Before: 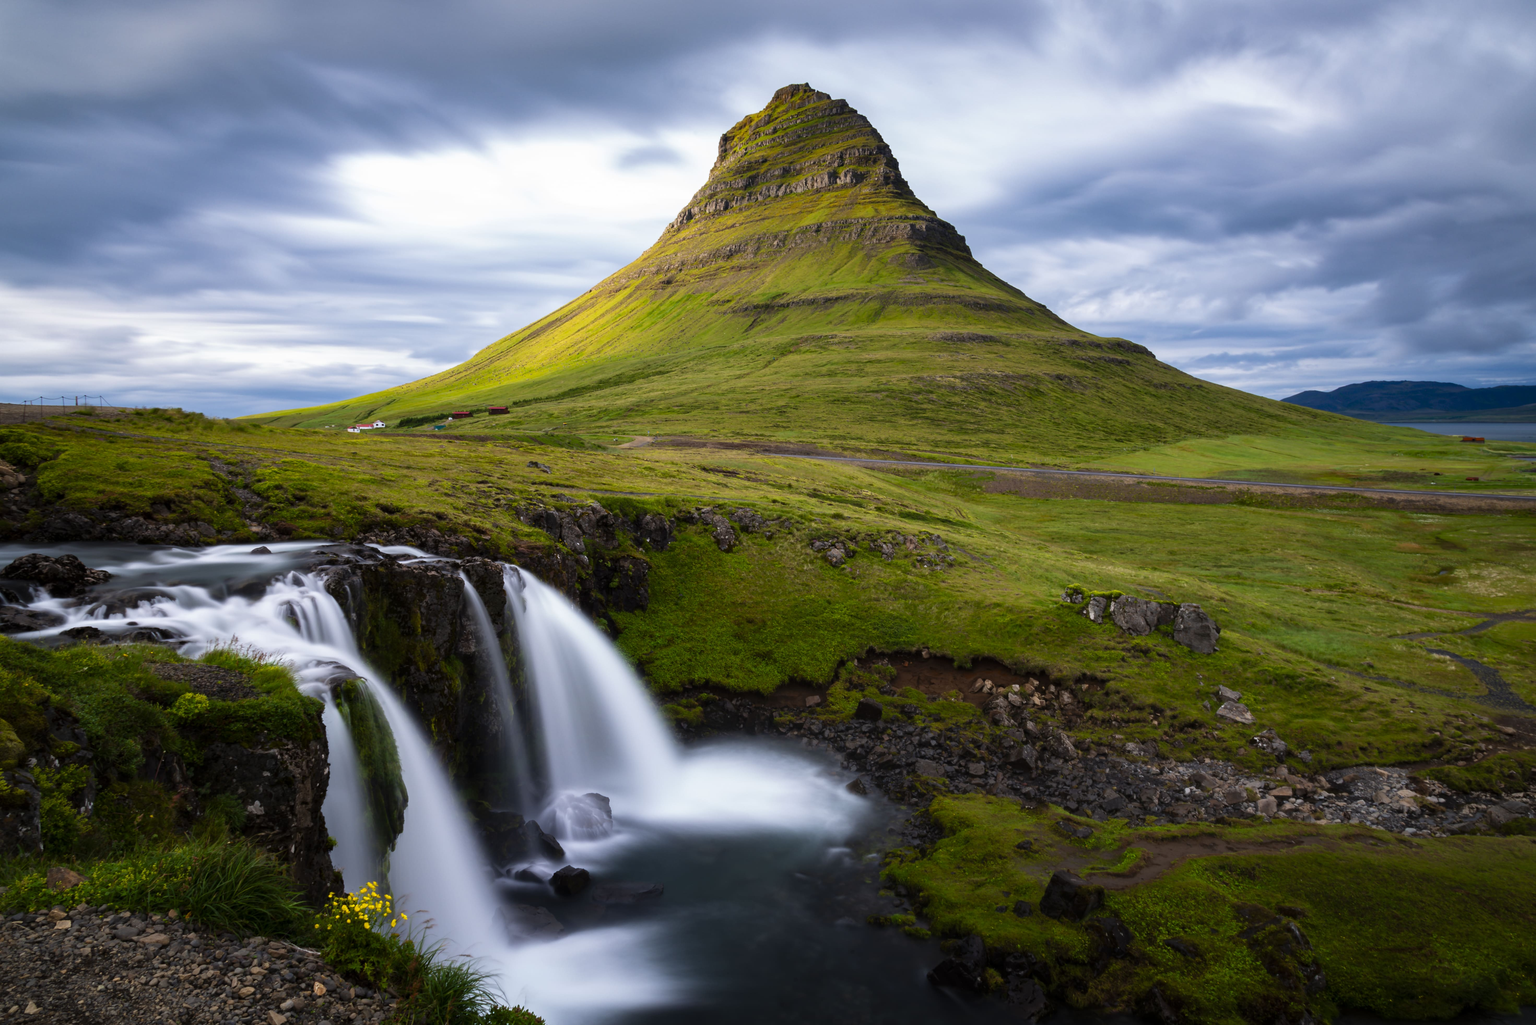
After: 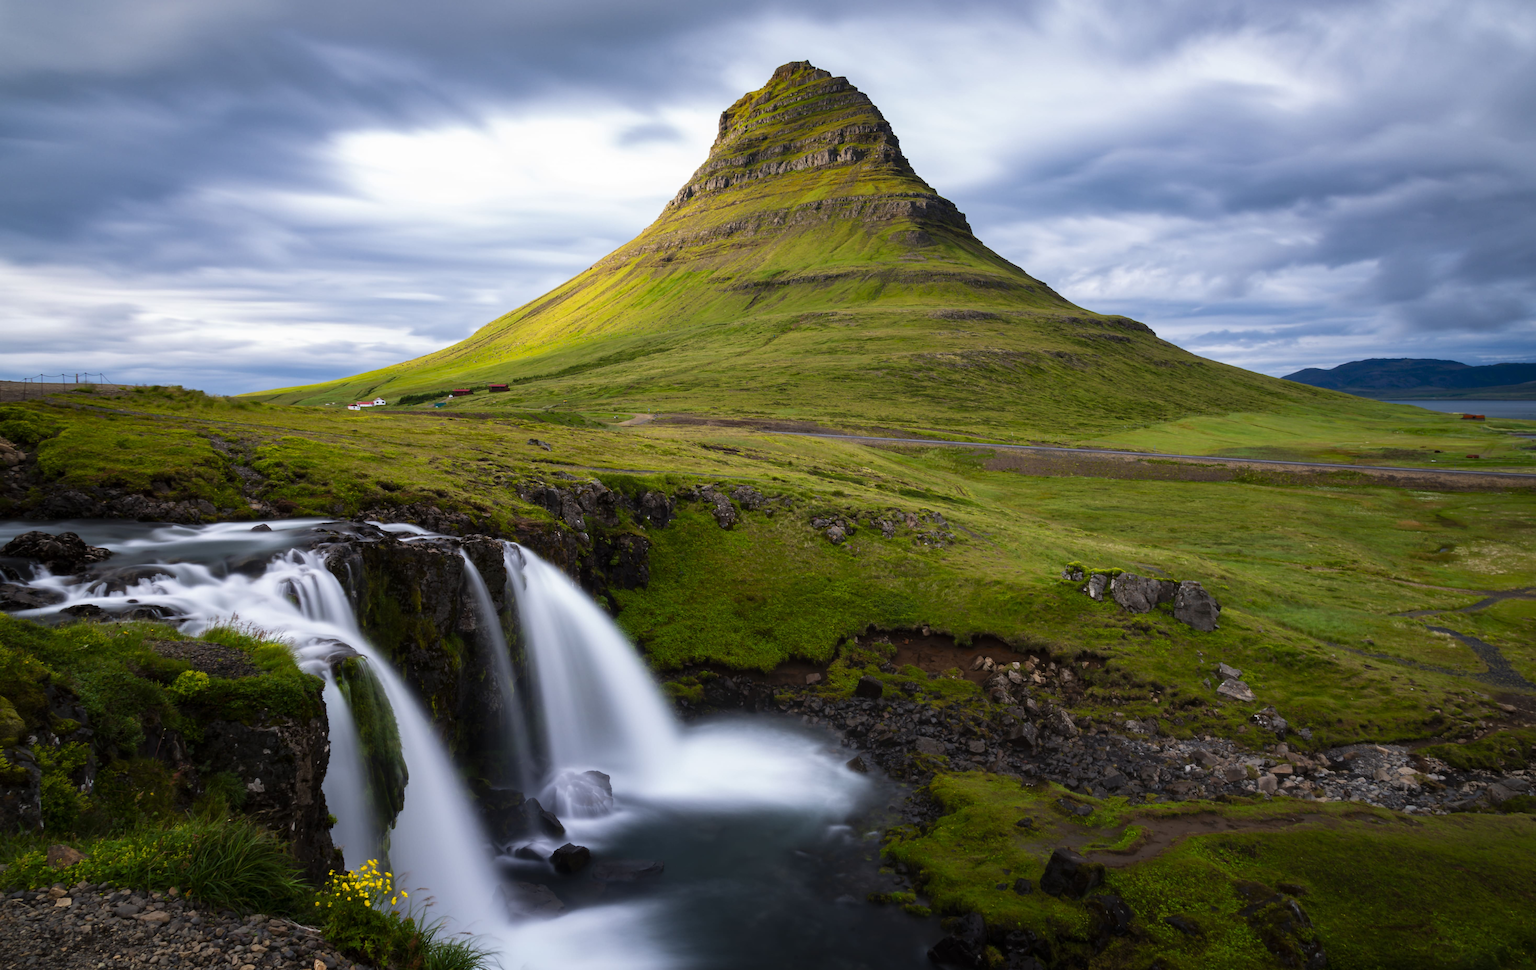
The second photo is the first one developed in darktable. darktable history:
crop and rotate: top 2.261%, bottom 3.078%
